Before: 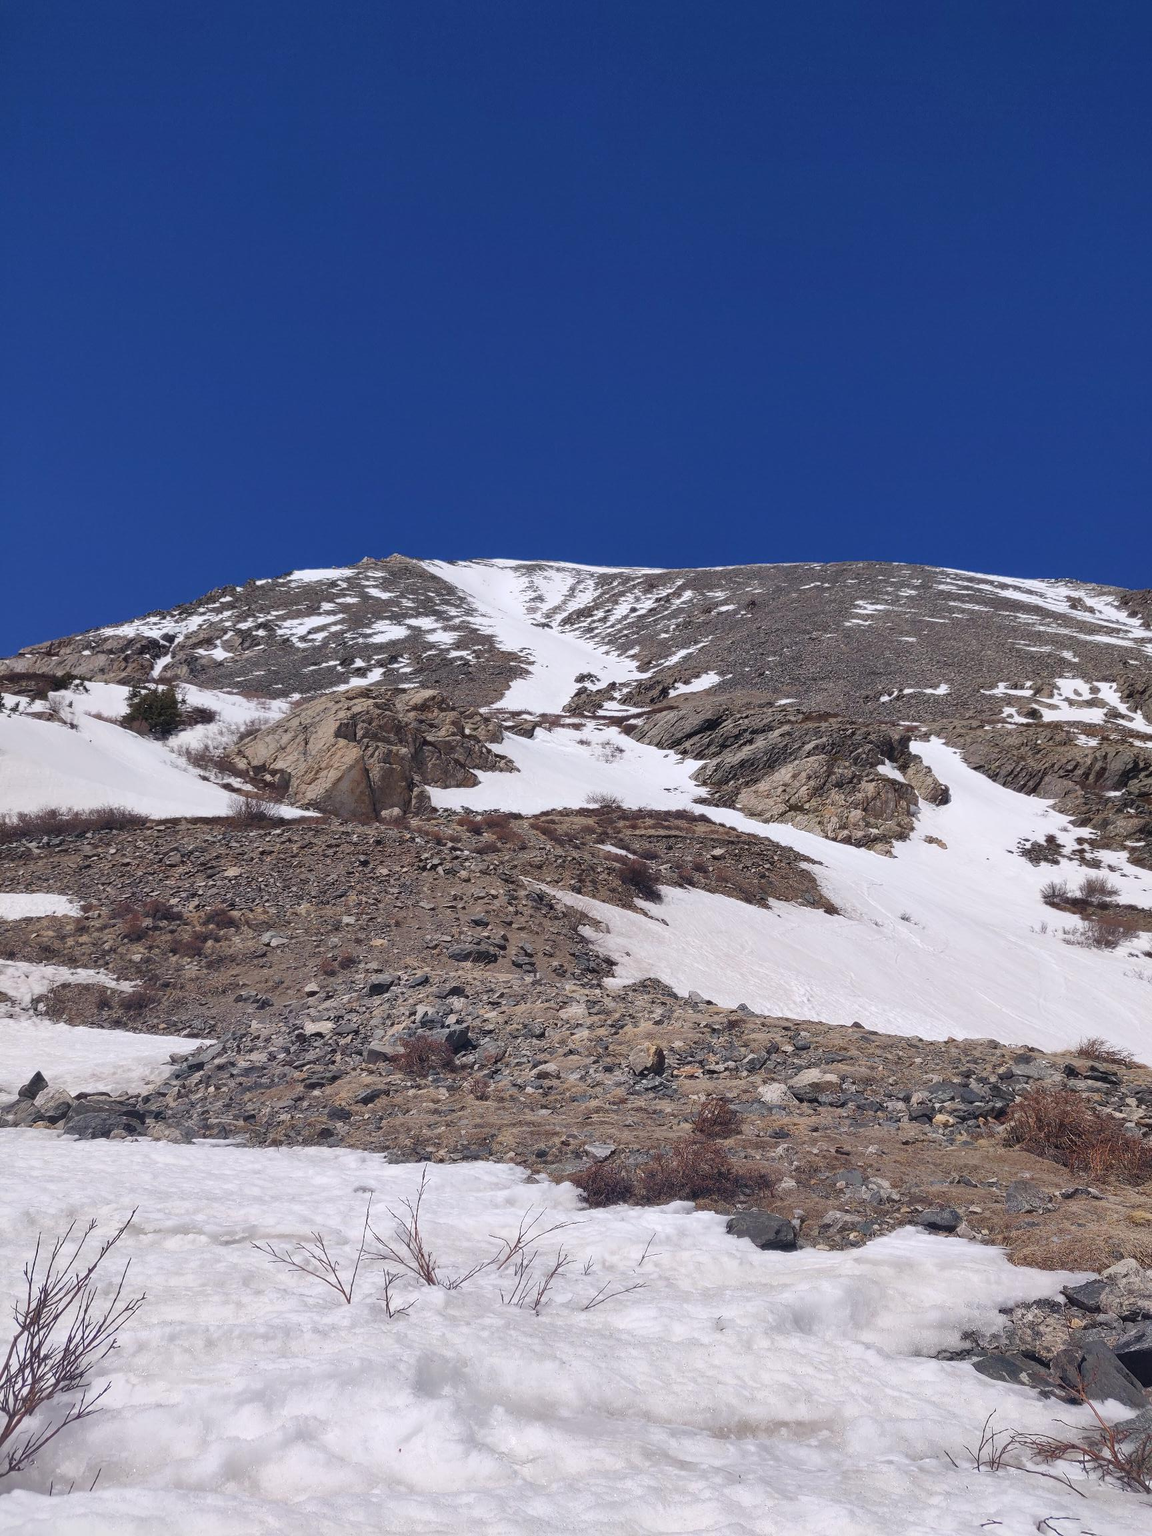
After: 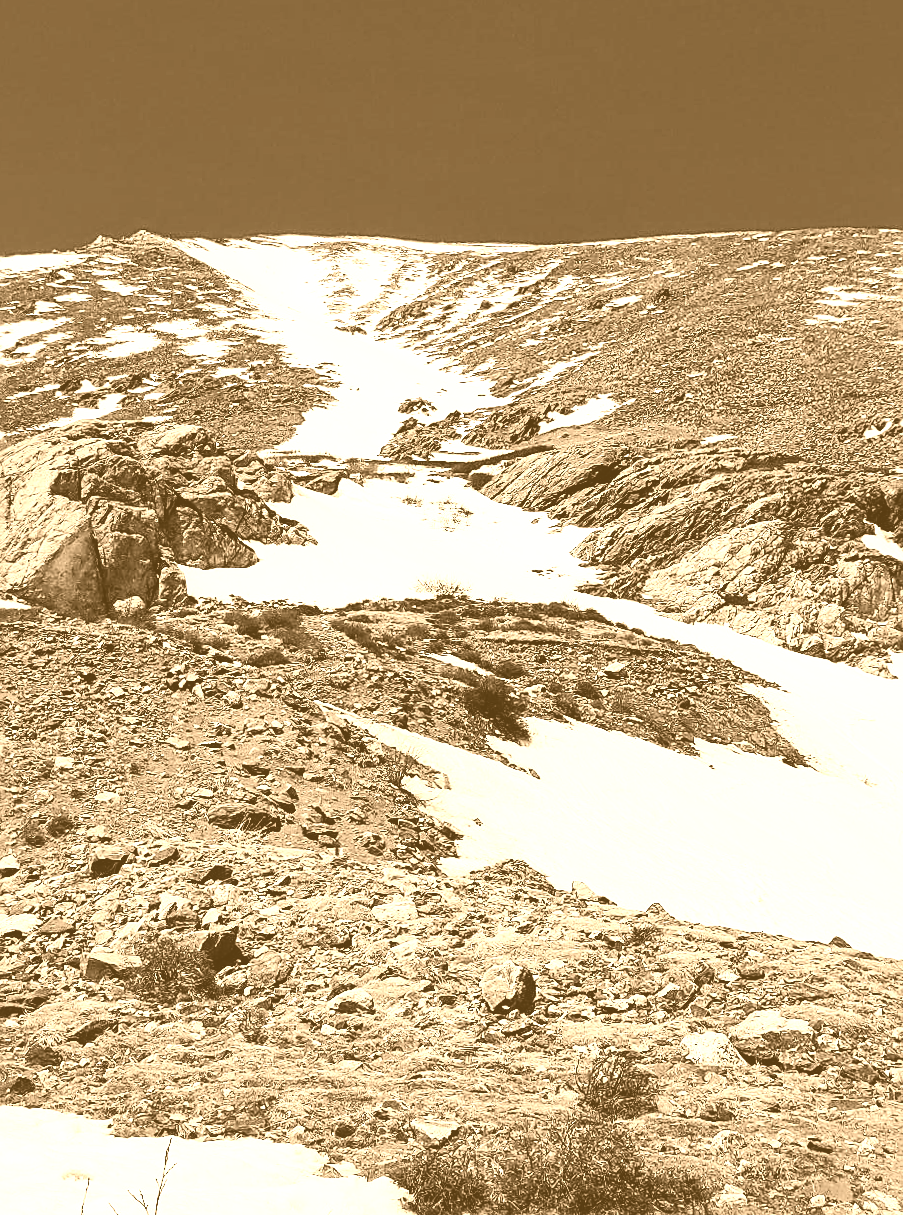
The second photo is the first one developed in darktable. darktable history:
tone curve: curves: ch0 [(0, 0) (0.114, 0.083) (0.303, 0.285) (0.447, 0.51) (0.602, 0.697) (0.772, 0.866) (0.999, 0.978)]; ch1 [(0, 0) (0.389, 0.352) (0.458, 0.433) (0.486, 0.474) (0.509, 0.505) (0.535, 0.528) (0.57, 0.579) (0.696, 0.706) (1, 1)]; ch2 [(0, 0) (0.369, 0.388) (0.449, 0.431) (0.501, 0.5) (0.528, 0.527) (0.589, 0.608) (0.697, 0.721) (1, 1)], color space Lab, independent channels, preserve colors none
white balance: red 0.98, blue 1.034
sharpen: on, module defaults
rotate and perspective: rotation 0.062°, lens shift (vertical) 0.115, lens shift (horizontal) -0.133, crop left 0.047, crop right 0.94, crop top 0.061, crop bottom 0.94
contrast brightness saturation: contrast 0.01, saturation -0.05
crop and rotate: left 22.13%, top 22.054%, right 22.026%, bottom 22.102%
filmic rgb: black relative exposure -5 EV, hardness 2.88, contrast 1.3, highlights saturation mix -30%
colorize: hue 28.8°, source mix 100%
